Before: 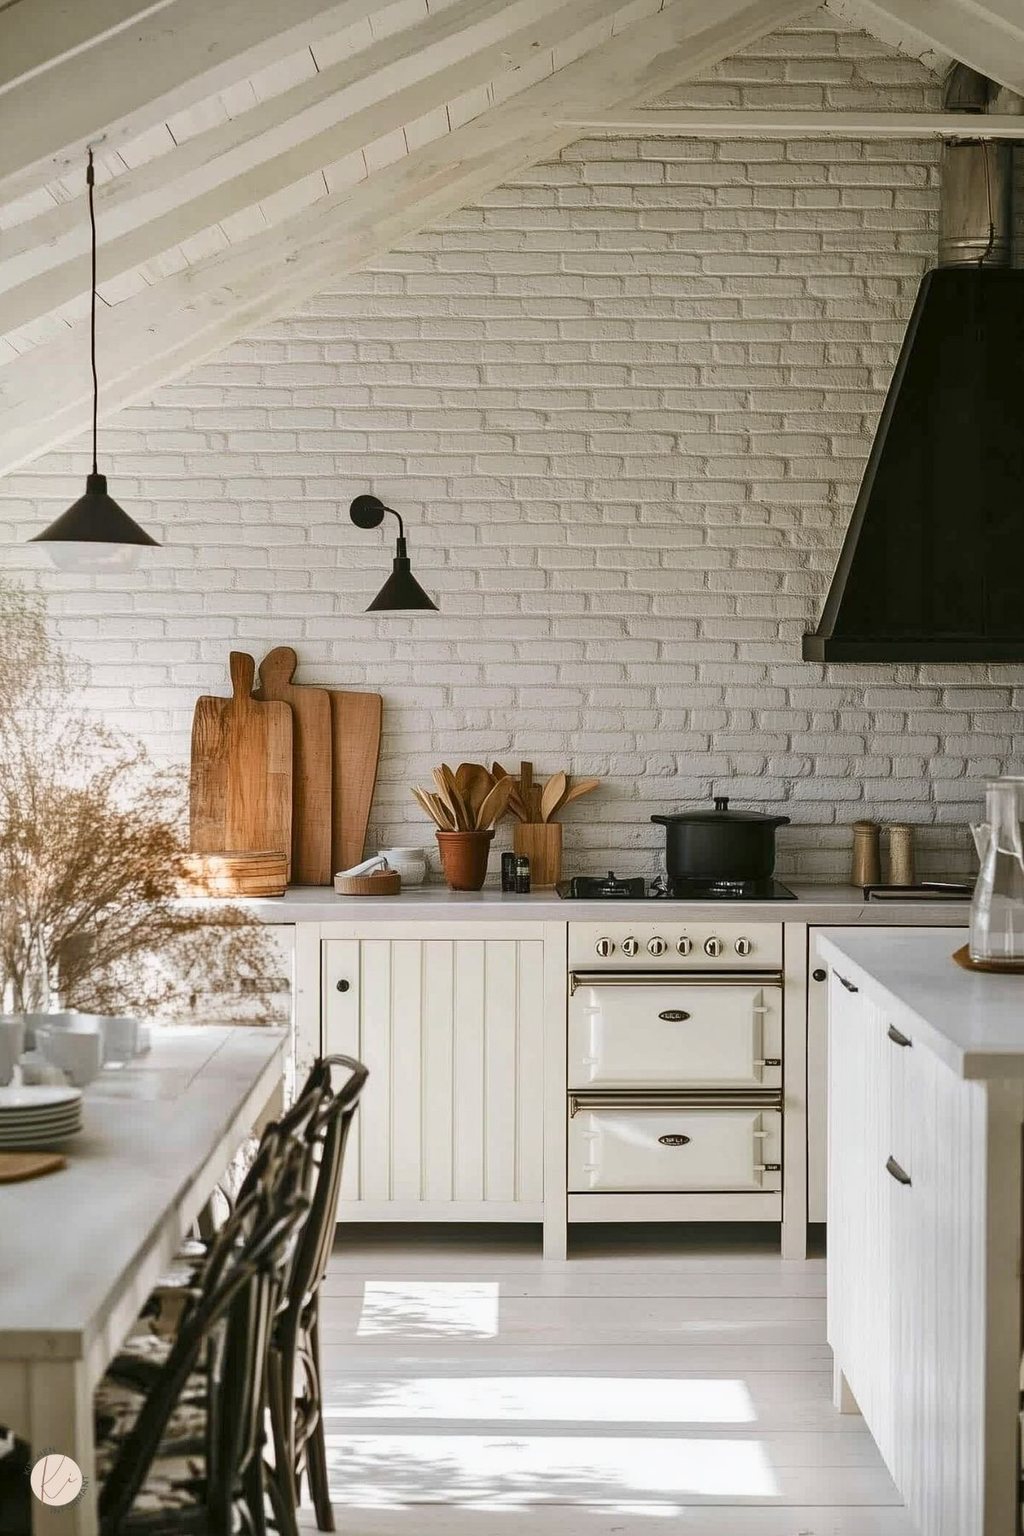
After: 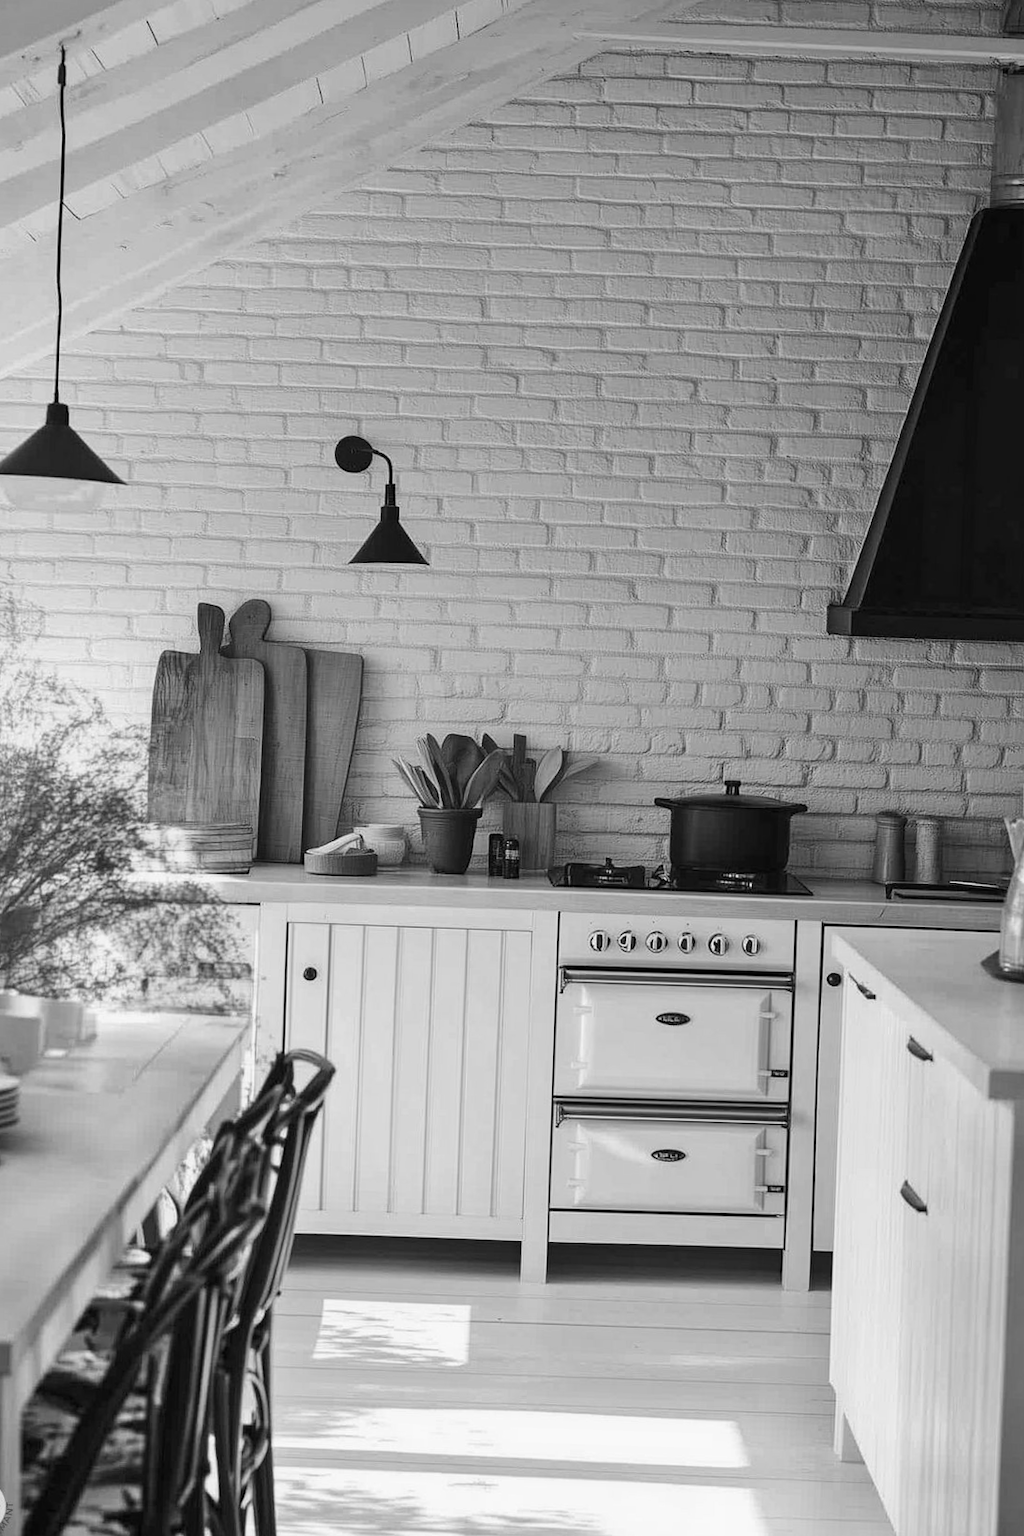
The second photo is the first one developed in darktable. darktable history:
crop and rotate: angle -1.88°, left 3.144%, top 3.999%, right 1.408%, bottom 0.526%
color calibration: output gray [0.28, 0.41, 0.31, 0], illuminant as shot in camera, x 0.358, y 0.373, temperature 4628.91 K
